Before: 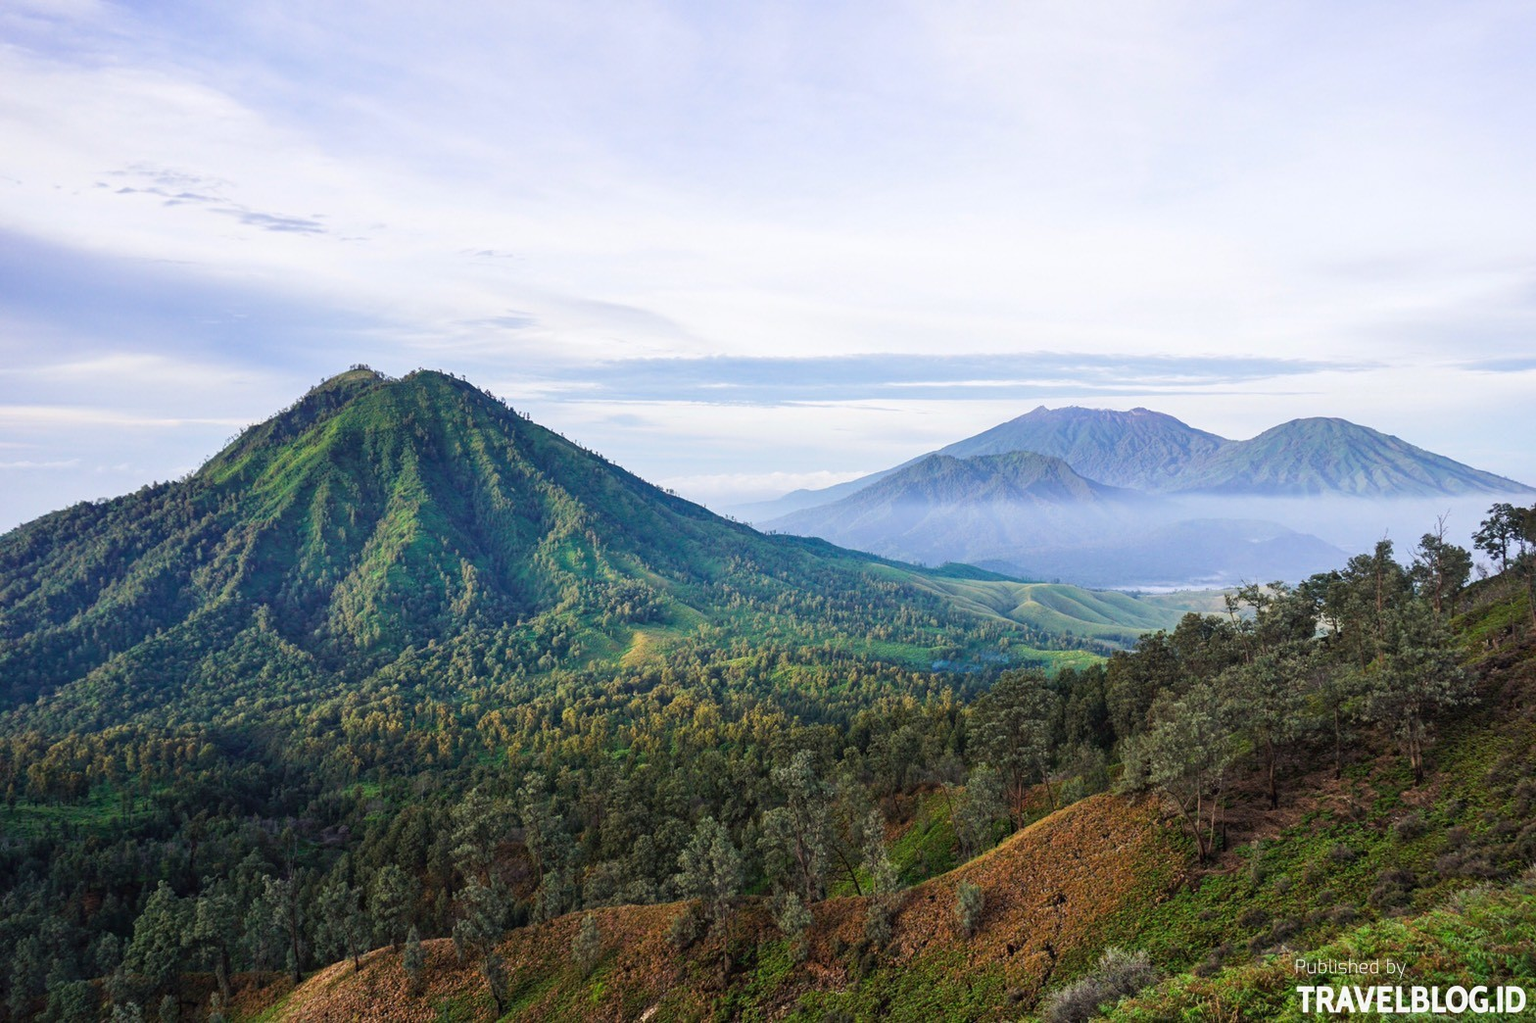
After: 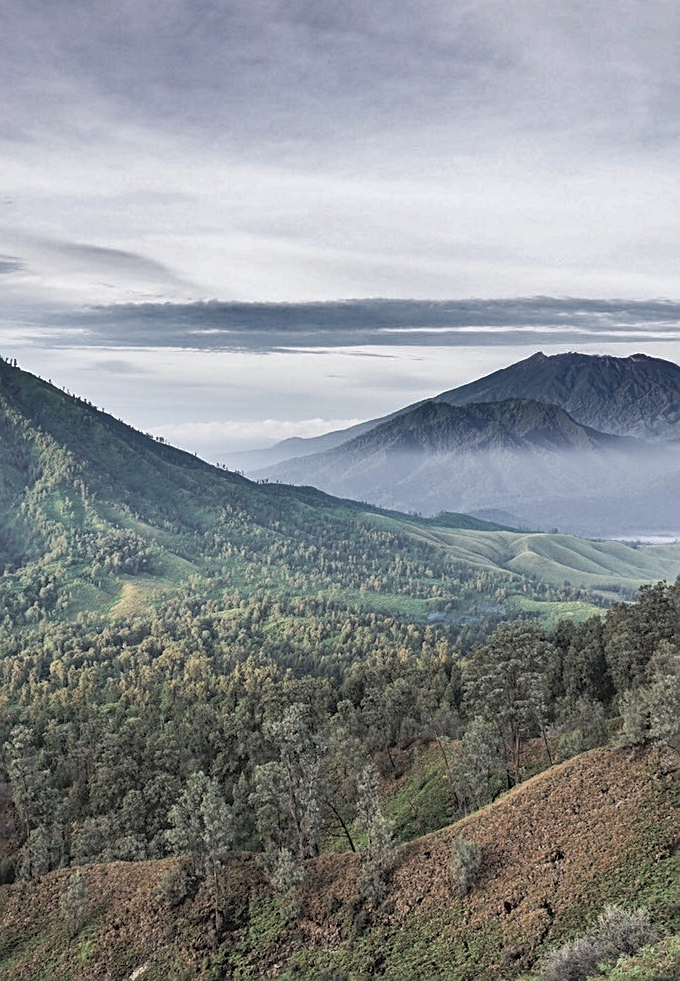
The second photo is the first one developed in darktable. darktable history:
sharpen: on, module defaults
shadows and highlights: shadows 20.91, highlights -82.73, soften with gaussian
crop: left 33.452%, top 6.025%, right 23.155%
contrast brightness saturation: brightness 0.18, saturation -0.5
